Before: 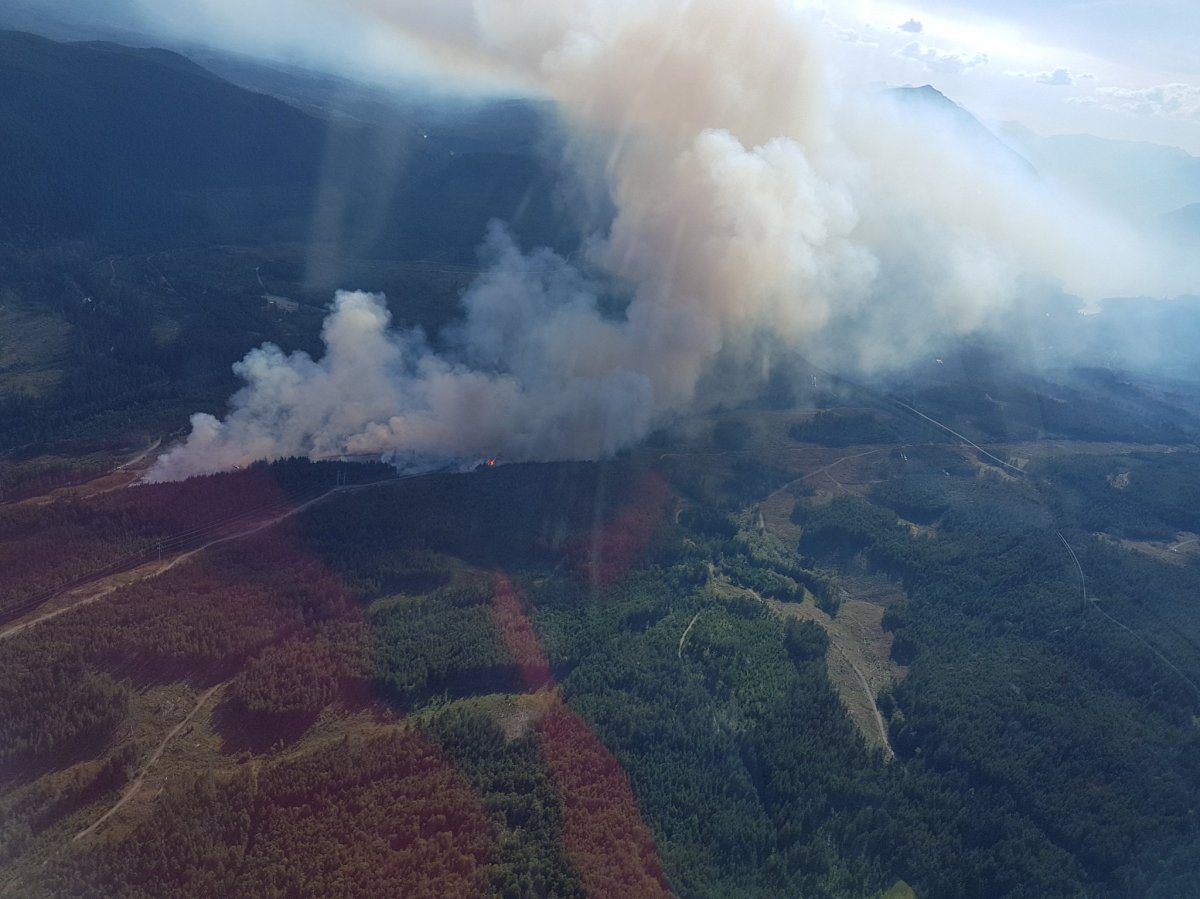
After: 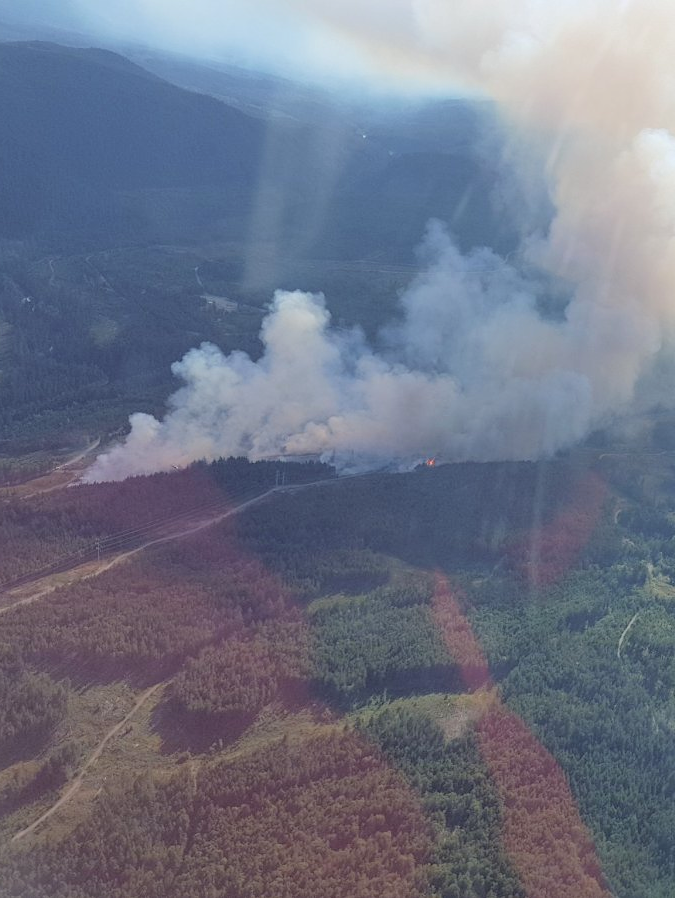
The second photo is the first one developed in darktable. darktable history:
crop: left 5.114%, right 38.589%
contrast brightness saturation: brightness 0.28
